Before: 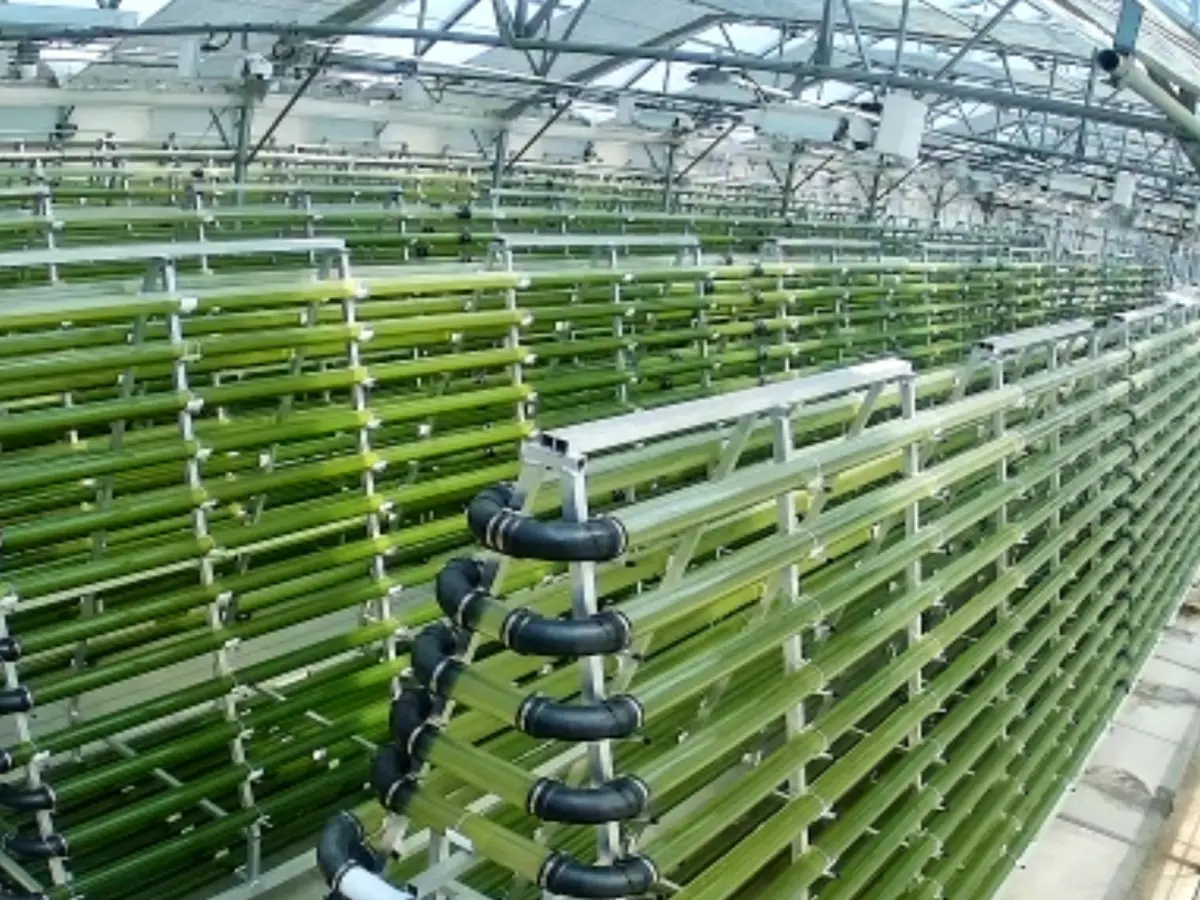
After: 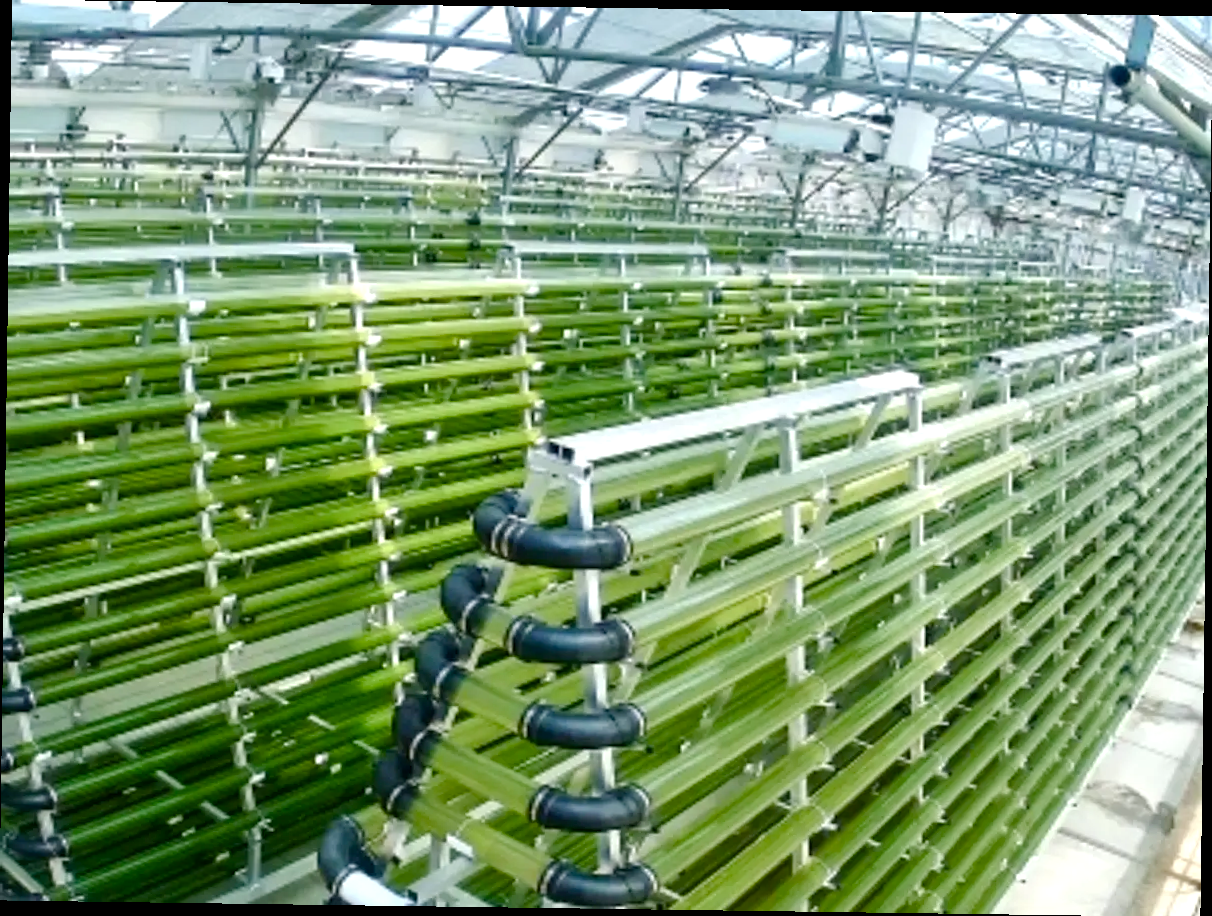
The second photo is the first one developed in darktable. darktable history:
color balance rgb: perceptual saturation grading › global saturation 20%, perceptual saturation grading › highlights -50%, perceptual saturation grading › shadows 30%, perceptual brilliance grading › global brilliance 10%, perceptual brilliance grading › shadows 15%
rotate and perspective: rotation 0.8°, automatic cropping off
